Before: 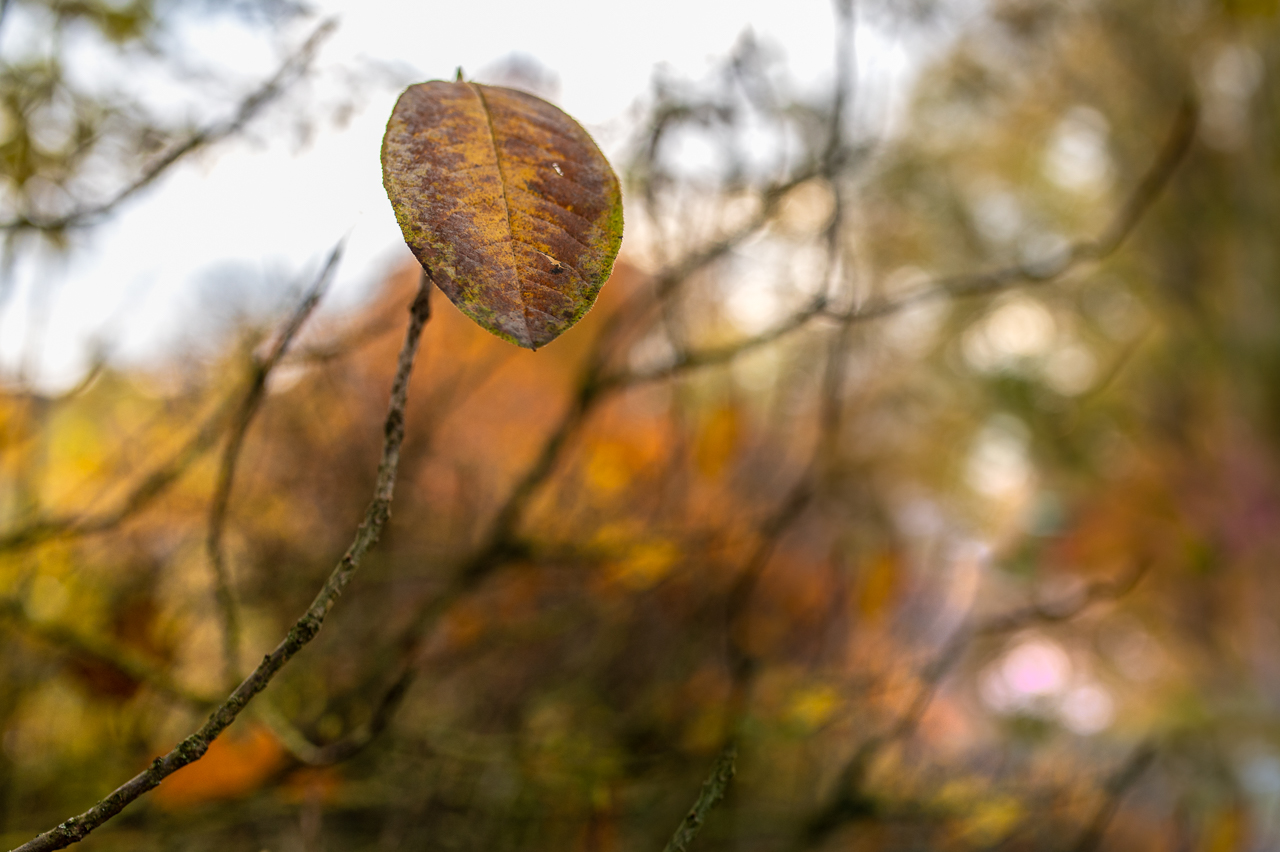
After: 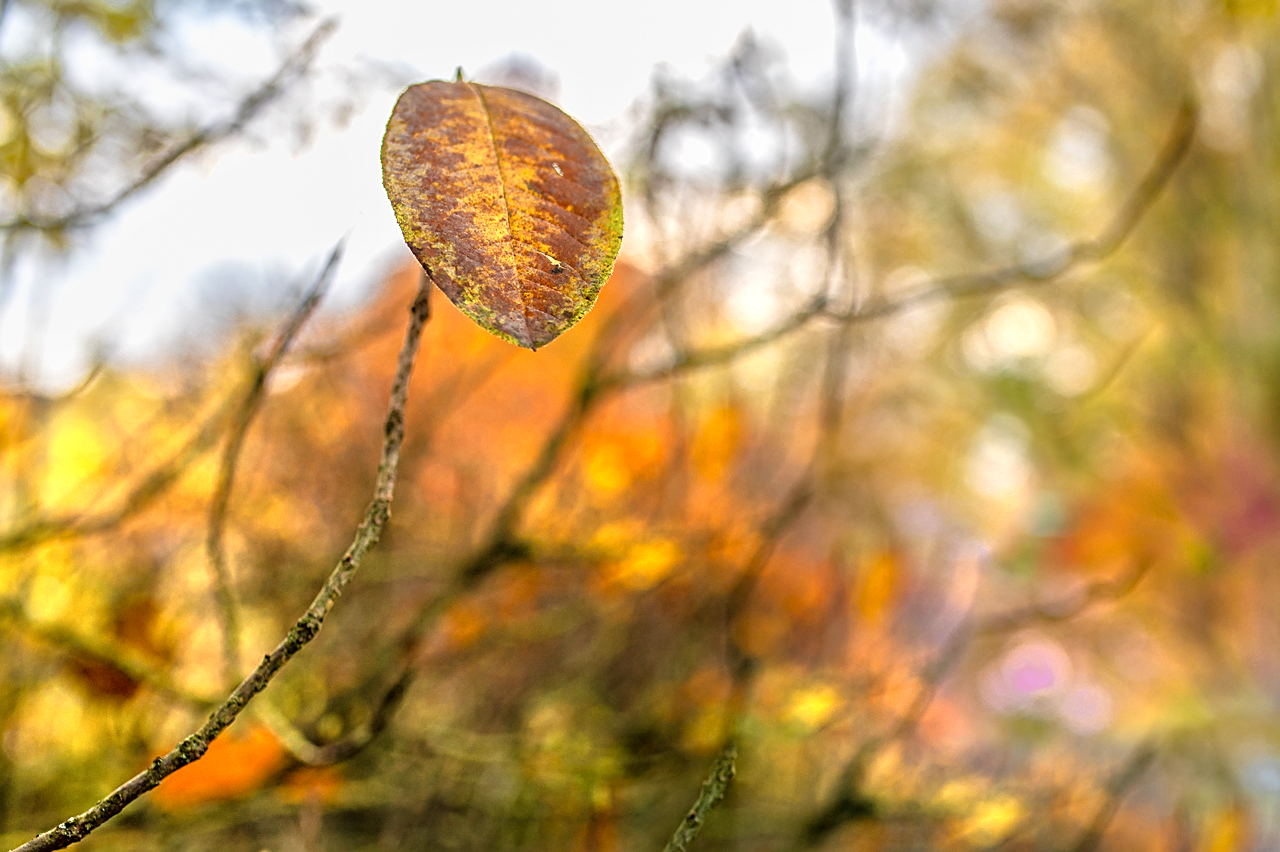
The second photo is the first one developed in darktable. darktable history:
sharpen: on, module defaults
tone equalizer: -7 EV 0.15 EV, -6 EV 0.6 EV, -5 EV 1.15 EV, -4 EV 1.33 EV, -3 EV 1.15 EV, -2 EV 0.6 EV, -1 EV 0.15 EV, mask exposure compensation -0.5 EV
color zones: curves: ch0 [(0.004, 0.305) (0.261, 0.623) (0.389, 0.399) (0.708, 0.571) (0.947, 0.34)]; ch1 [(0.025, 0.645) (0.229, 0.584) (0.326, 0.551) (0.484, 0.262) (0.757, 0.643)]
